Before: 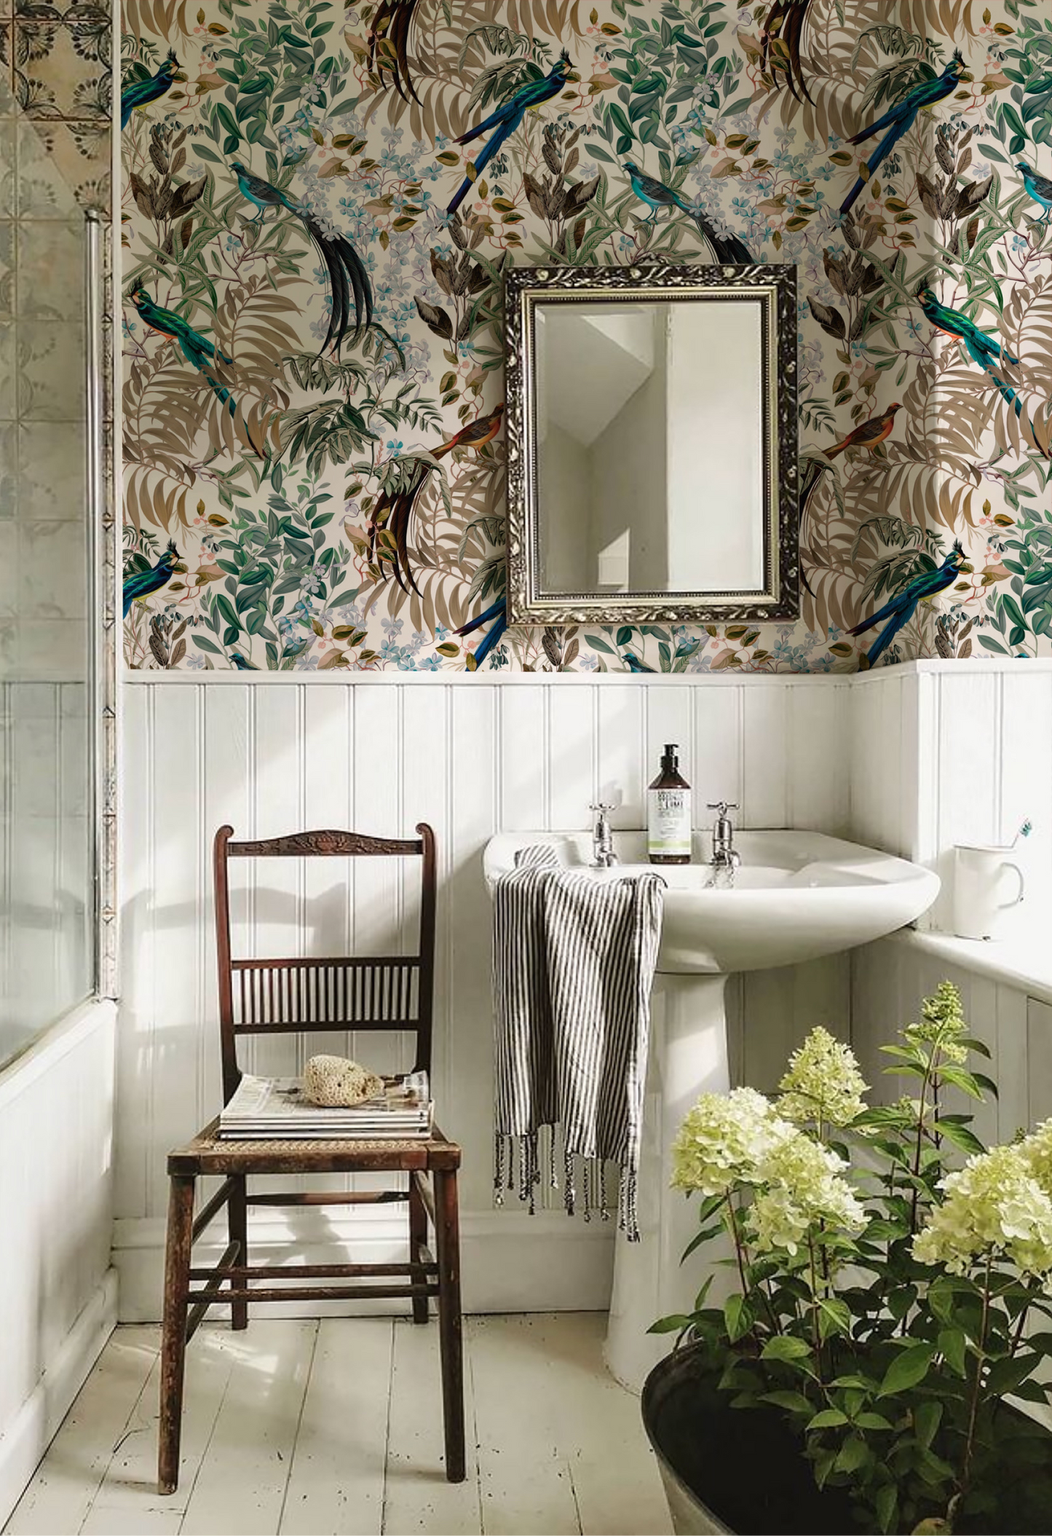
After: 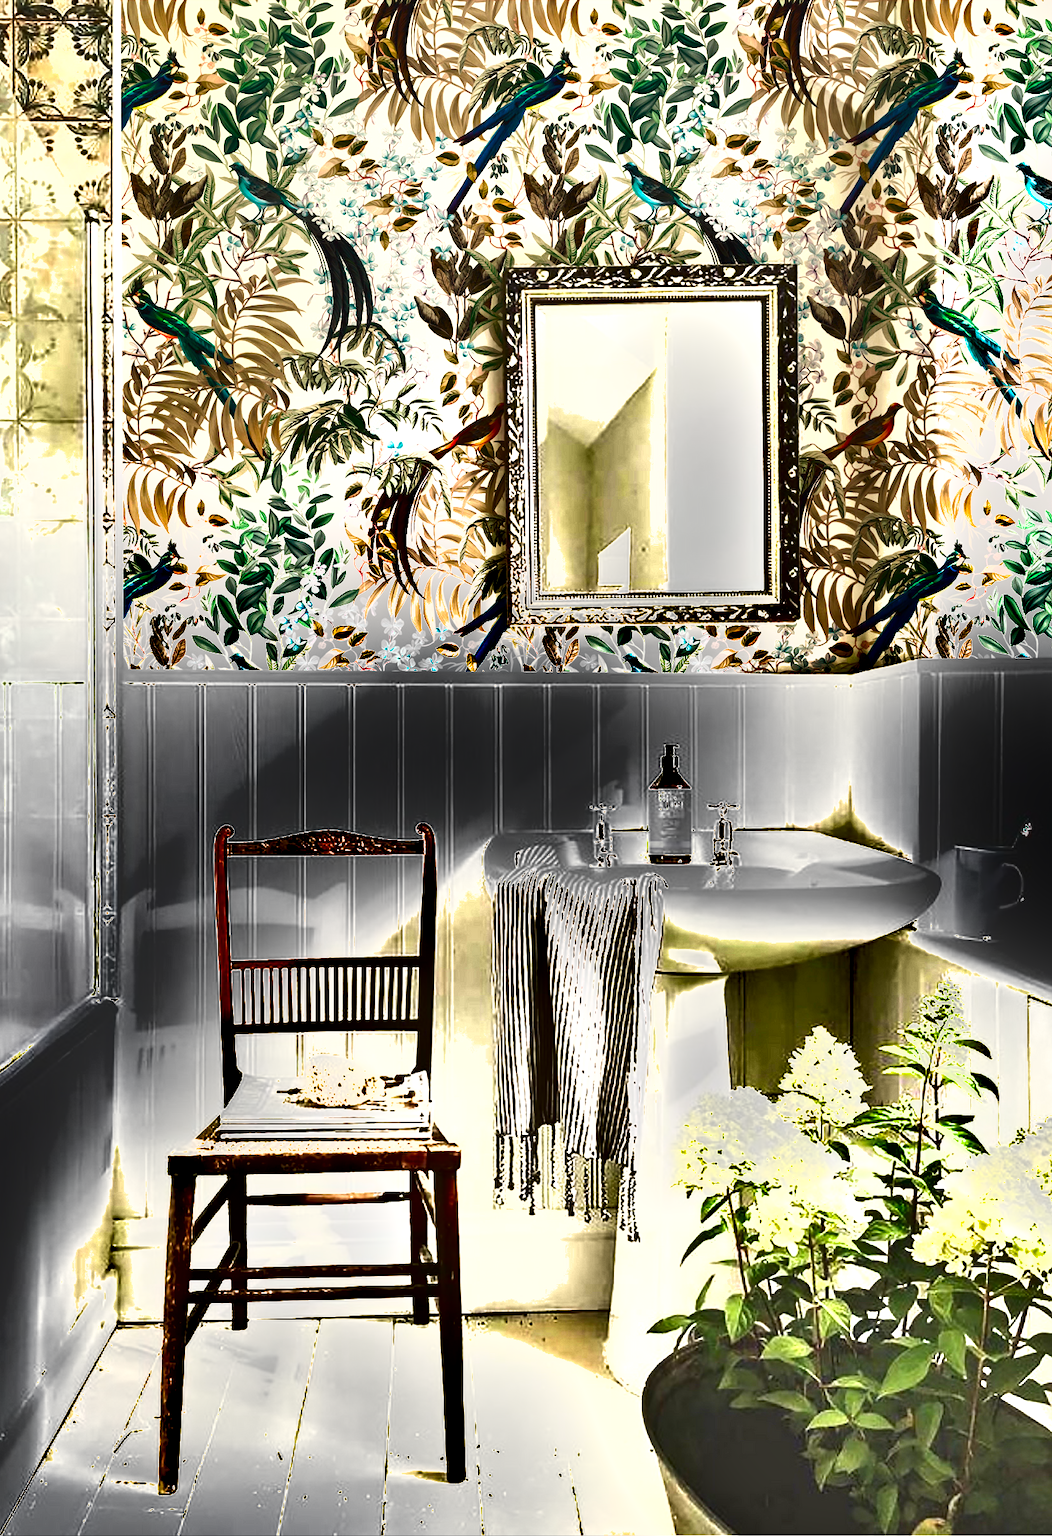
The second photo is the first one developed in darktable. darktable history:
shadows and highlights: radius 108.22, shadows 23.96, highlights -58.5, low approximation 0.01, soften with gaussian
exposure: black level correction 0, exposure 2.145 EV, compensate exposure bias true, compensate highlight preservation false
